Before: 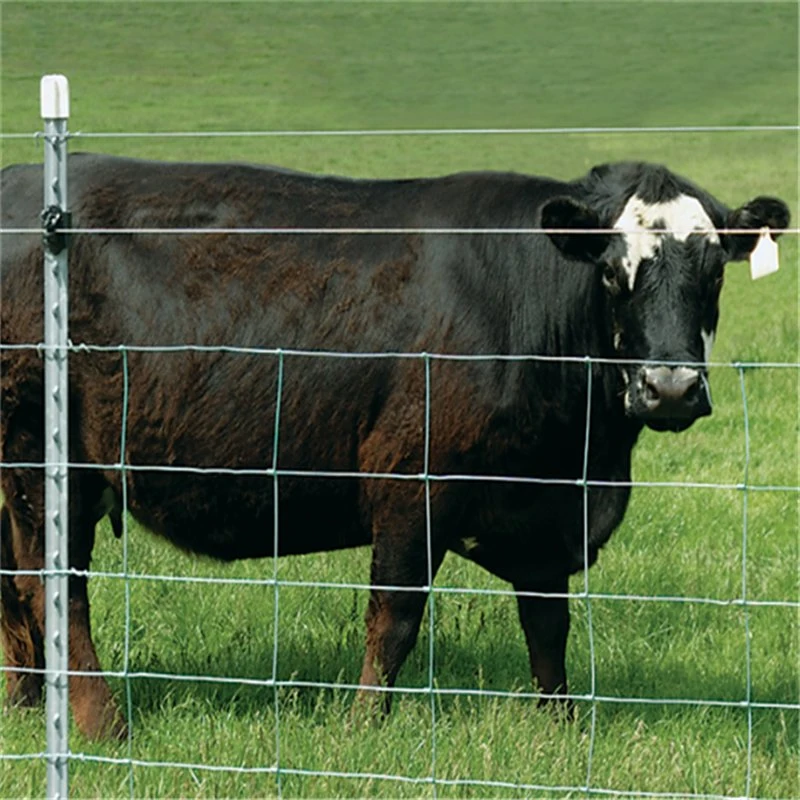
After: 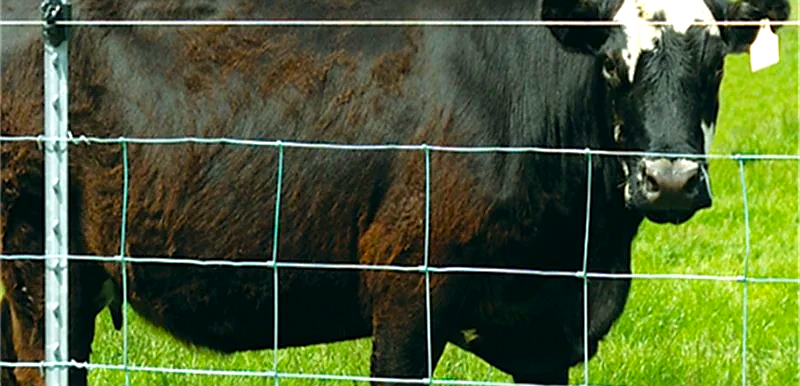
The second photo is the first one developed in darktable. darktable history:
crop and rotate: top 26.242%, bottom 25.408%
color balance rgb: linear chroma grading › global chroma 13.67%, perceptual saturation grading › global saturation 19.516%, global vibrance 20%
exposure: exposure 0.6 EV, compensate highlight preservation false
sharpen: radius 0.983, amount 0.613
